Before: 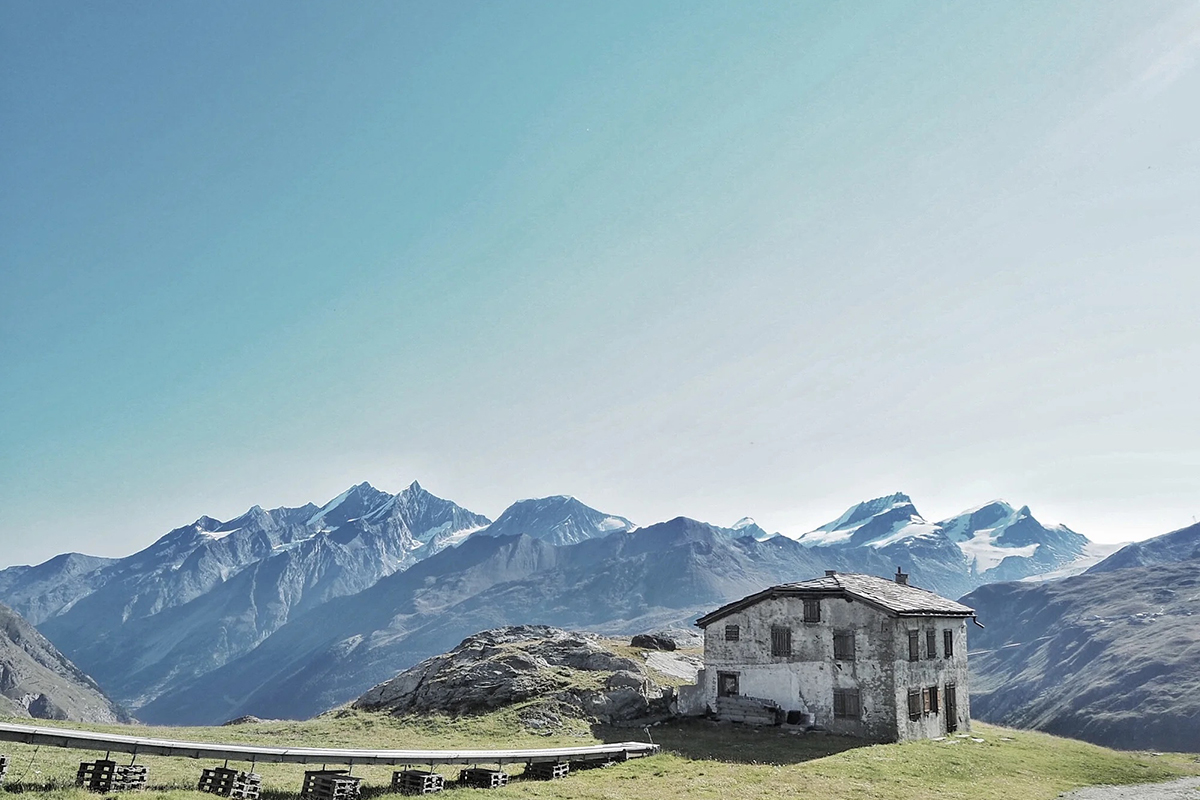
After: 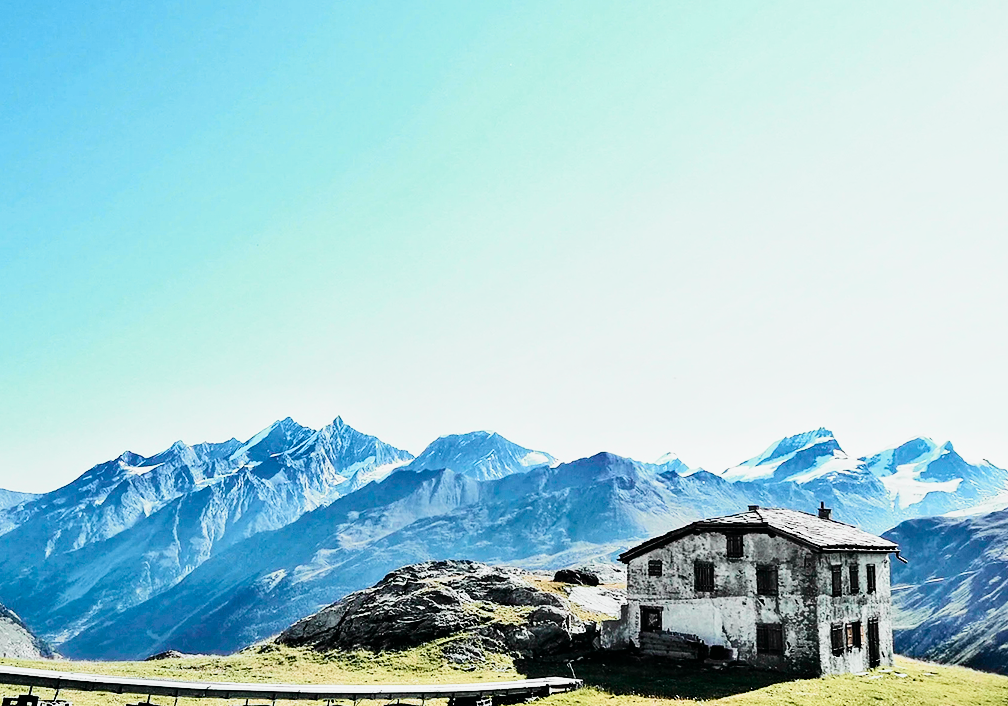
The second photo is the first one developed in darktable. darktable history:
crop: left 6.446%, top 8.188%, right 9.538%, bottom 3.548%
exposure: black level correction 0.006, exposure -0.226 EV, compensate highlight preservation false
filmic rgb: black relative exposure -16 EV, white relative exposure 5.31 EV, hardness 5.9, contrast 1.25, preserve chrominance no, color science v5 (2021)
tone equalizer: -8 EV -0.75 EV, -7 EV -0.7 EV, -6 EV -0.6 EV, -5 EV -0.4 EV, -3 EV 0.4 EV, -2 EV 0.6 EV, -1 EV 0.7 EV, +0 EV 0.75 EV, edges refinement/feathering 500, mask exposure compensation -1.57 EV, preserve details no
tone curve: curves: ch0 [(0, 0.003) (0.044, 0.032) (0.12, 0.089) (0.19, 0.164) (0.269, 0.269) (0.473, 0.533) (0.595, 0.695) (0.718, 0.823) (0.855, 0.931) (1, 0.982)]; ch1 [(0, 0) (0.243, 0.245) (0.427, 0.387) (0.493, 0.481) (0.501, 0.5) (0.521, 0.528) (0.554, 0.586) (0.607, 0.655) (0.671, 0.735) (0.796, 0.85) (1, 1)]; ch2 [(0, 0) (0.249, 0.216) (0.357, 0.317) (0.448, 0.432) (0.478, 0.492) (0.498, 0.499) (0.517, 0.519) (0.537, 0.57) (0.569, 0.623) (0.61, 0.663) (0.706, 0.75) (0.808, 0.809) (0.991, 0.968)], color space Lab, independent channels, preserve colors none
color zones: curves: ch1 [(0, 0.469) (0.072, 0.457) (0.243, 0.494) (0.429, 0.5) (0.571, 0.5) (0.714, 0.5) (0.857, 0.5) (1, 0.469)]; ch2 [(0, 0.499) (0.143, 0.467) (0.242, 0.436) (0.429, 0.493) (0.571, 0.5) (0.714, 0.5) (0.857, 0.5) (1, 0.499)]
